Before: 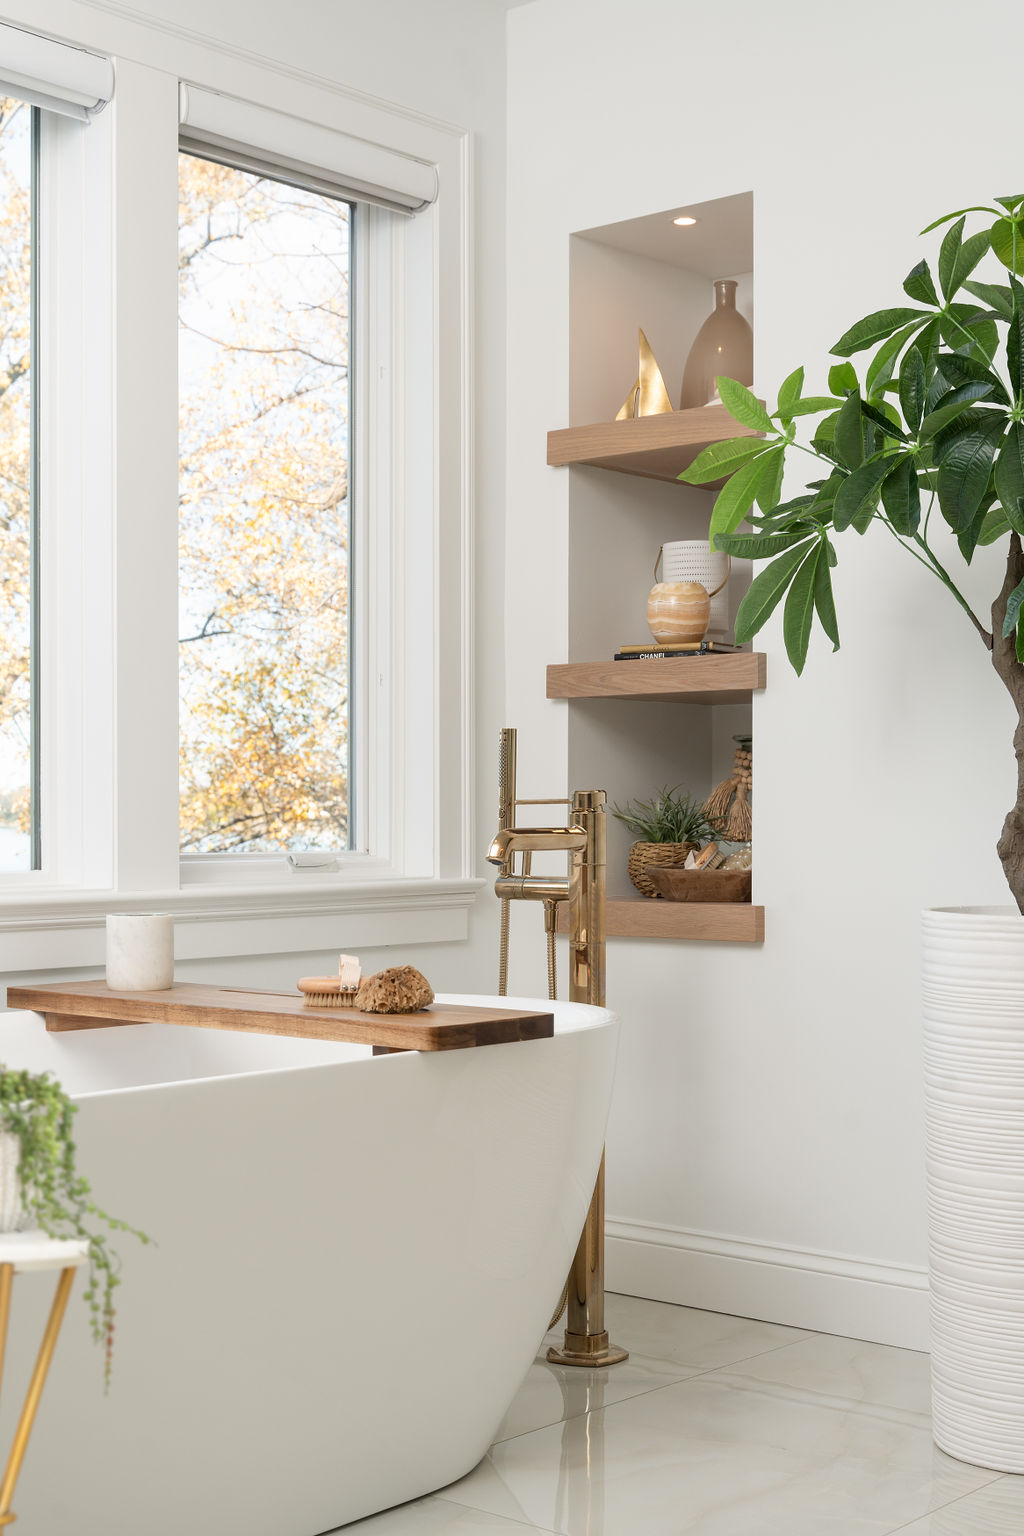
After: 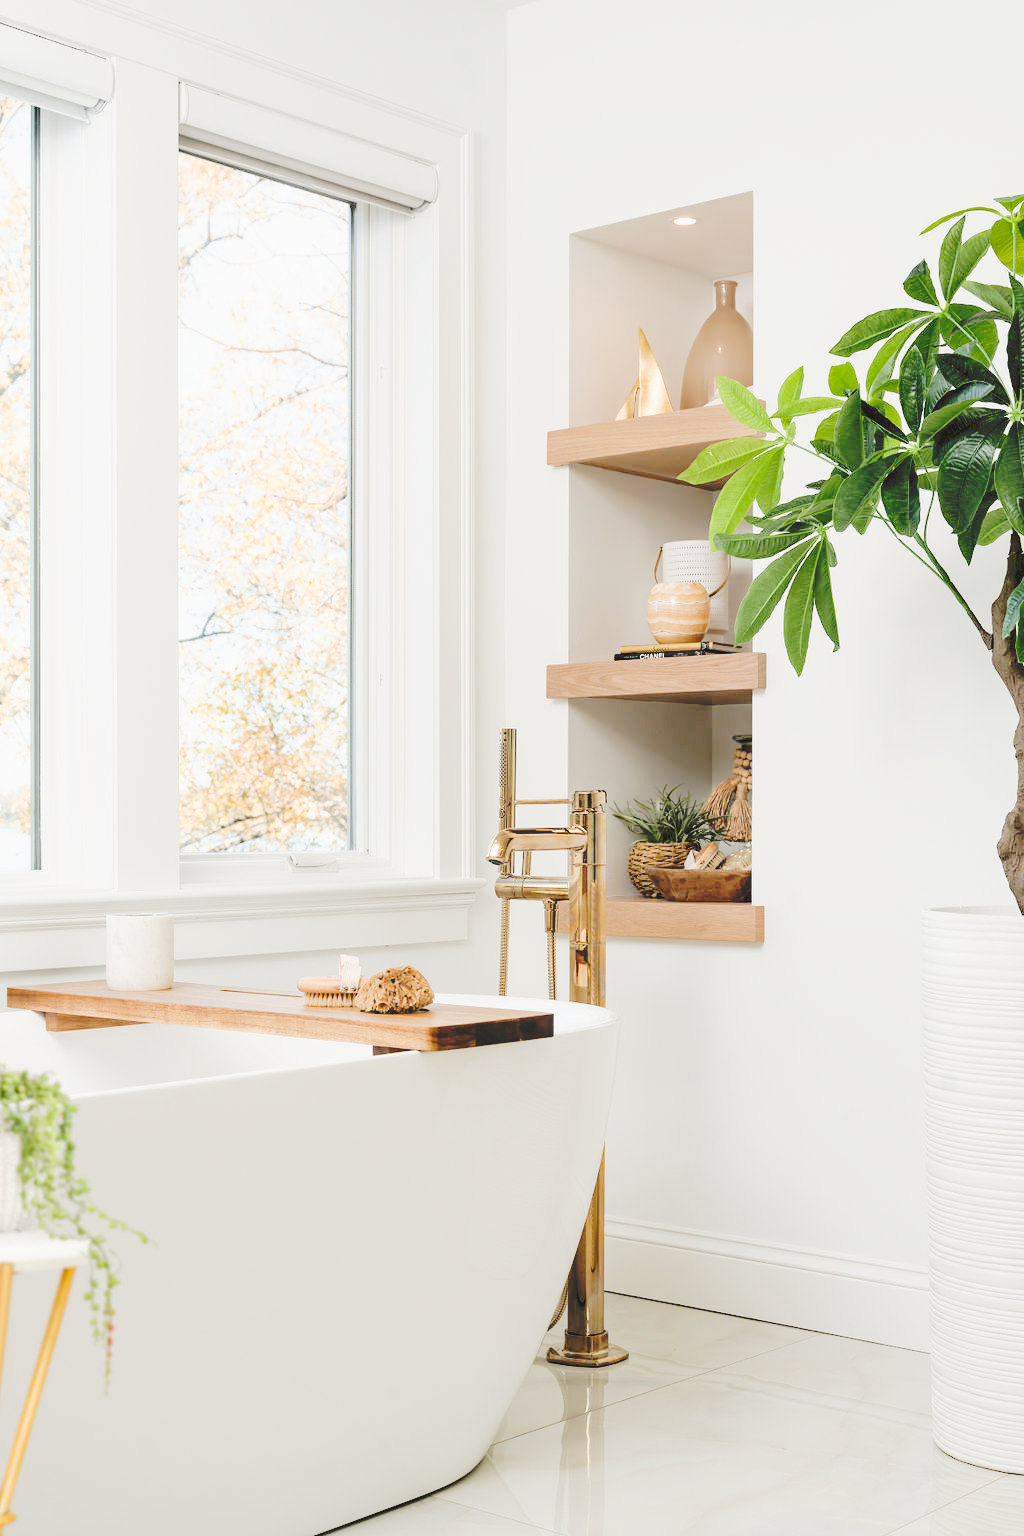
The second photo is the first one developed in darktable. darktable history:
filmic rgb: black relative exposure -5 EV, hardness 2.88, contrast 1.2, highlights saturation mix -30%
exposure: black level correction 0.01, exposure 1 EV, compensate highlight preservation false
tone curve: curves: ch0 [(0, 0) (0.003, 0.177) (0.011, 0.177) (0.025, 0.176) (0.044, 0.178) (0.069, 0.186) (0.1, 0.194) (0.136, 0.203) (0.177, 0.223) (0.224, 0.255) (0.277, 0.305) (0.335, 0.383) (0.399, 0.467) (0.468, 0.546) (0.543, 0.616) (0.623, 0.694) (0.709, 0.764) (0.801, 0.834) (0.898, 0.901) (1, 1)], preserve colors none
haze removal: compatibility mode true, adaptive false
